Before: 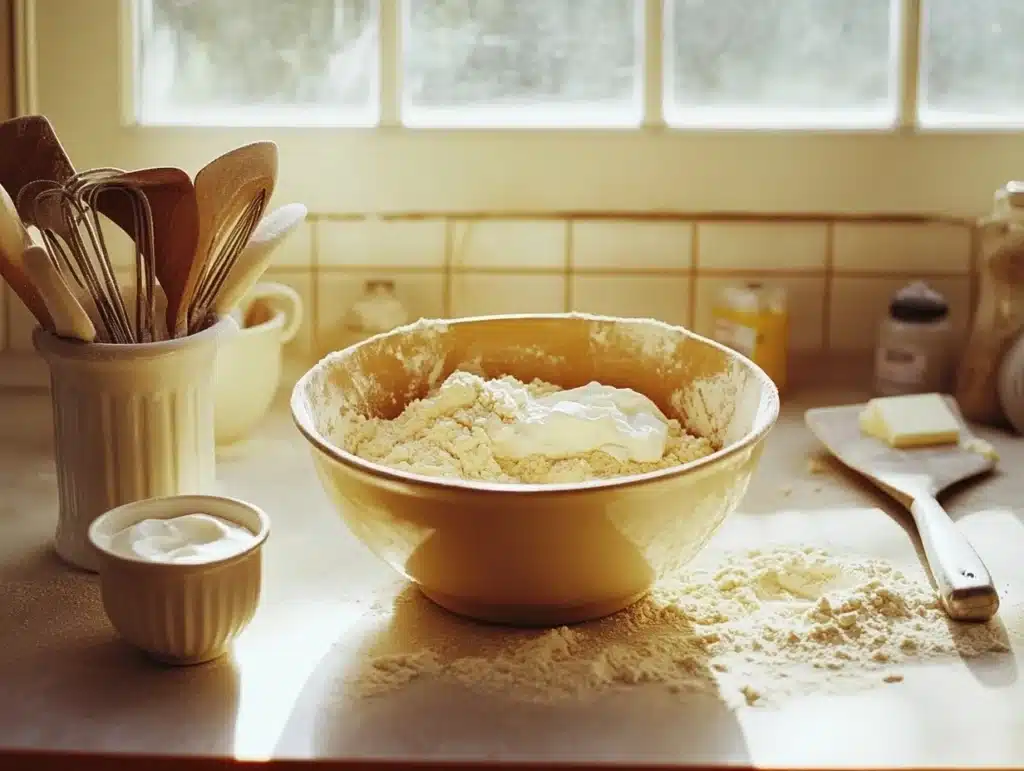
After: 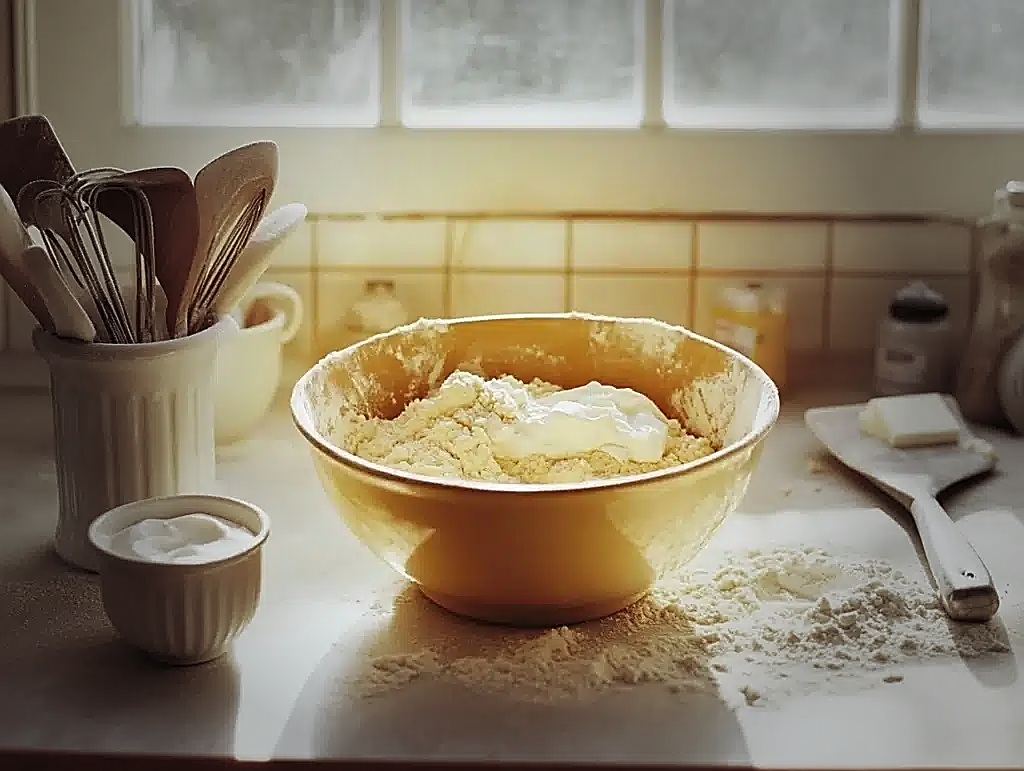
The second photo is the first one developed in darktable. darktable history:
vignetting: fall-off start 40%, fall-off radius 40%
sharpen: radius 1.4, amount 1.25, threshold 0.7
